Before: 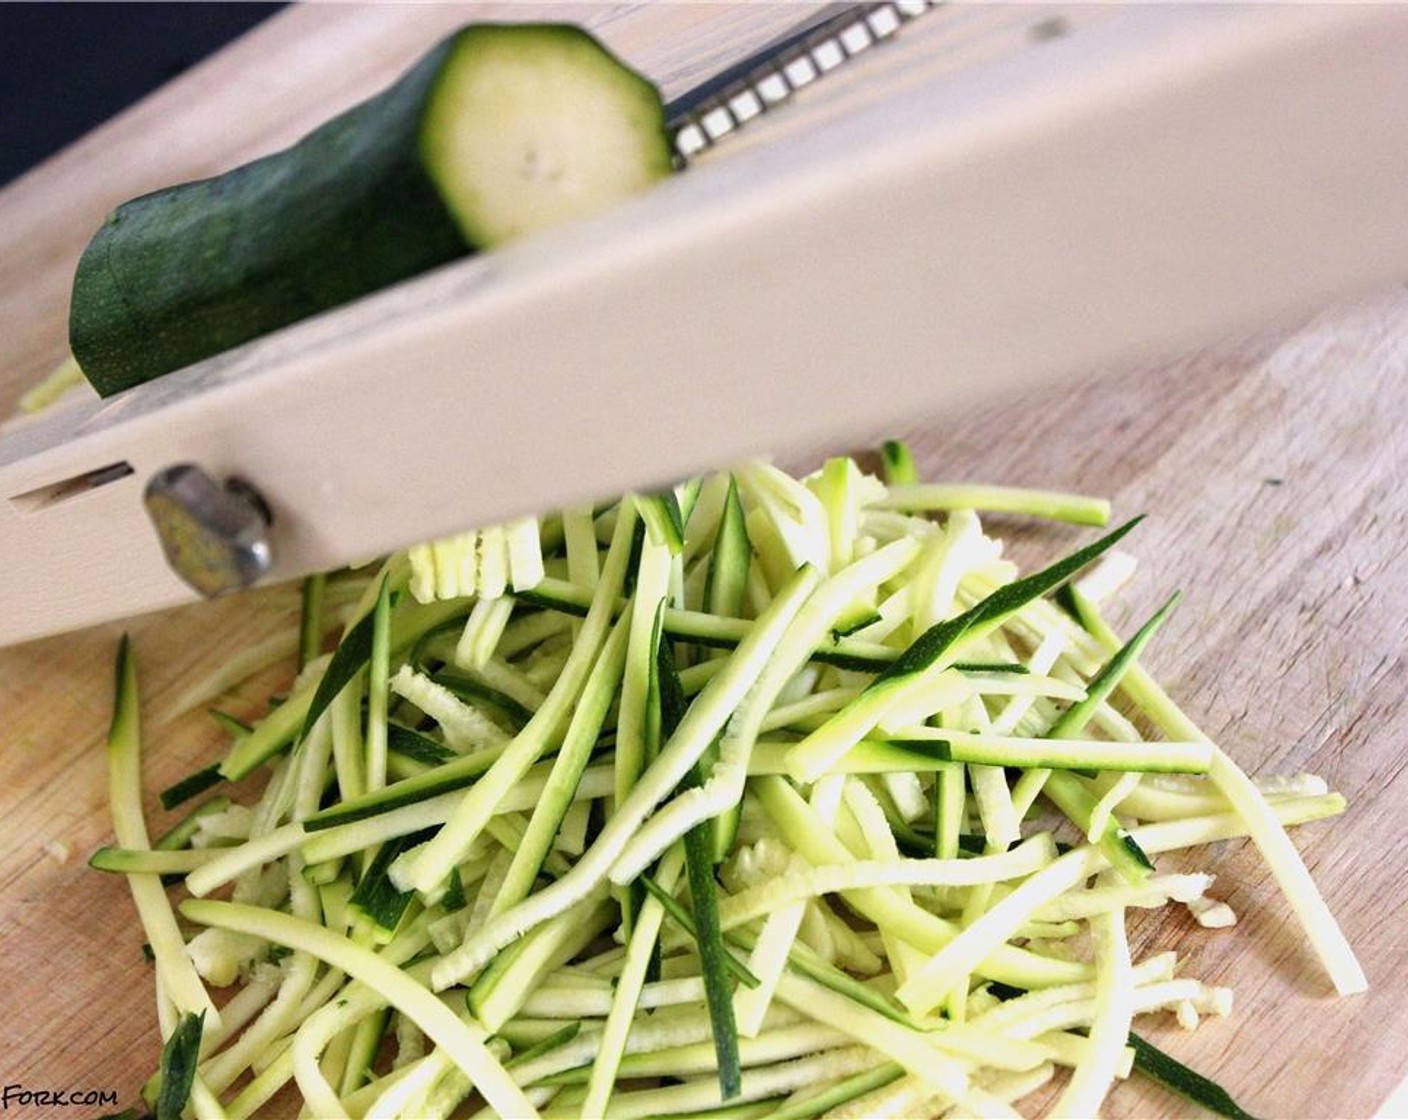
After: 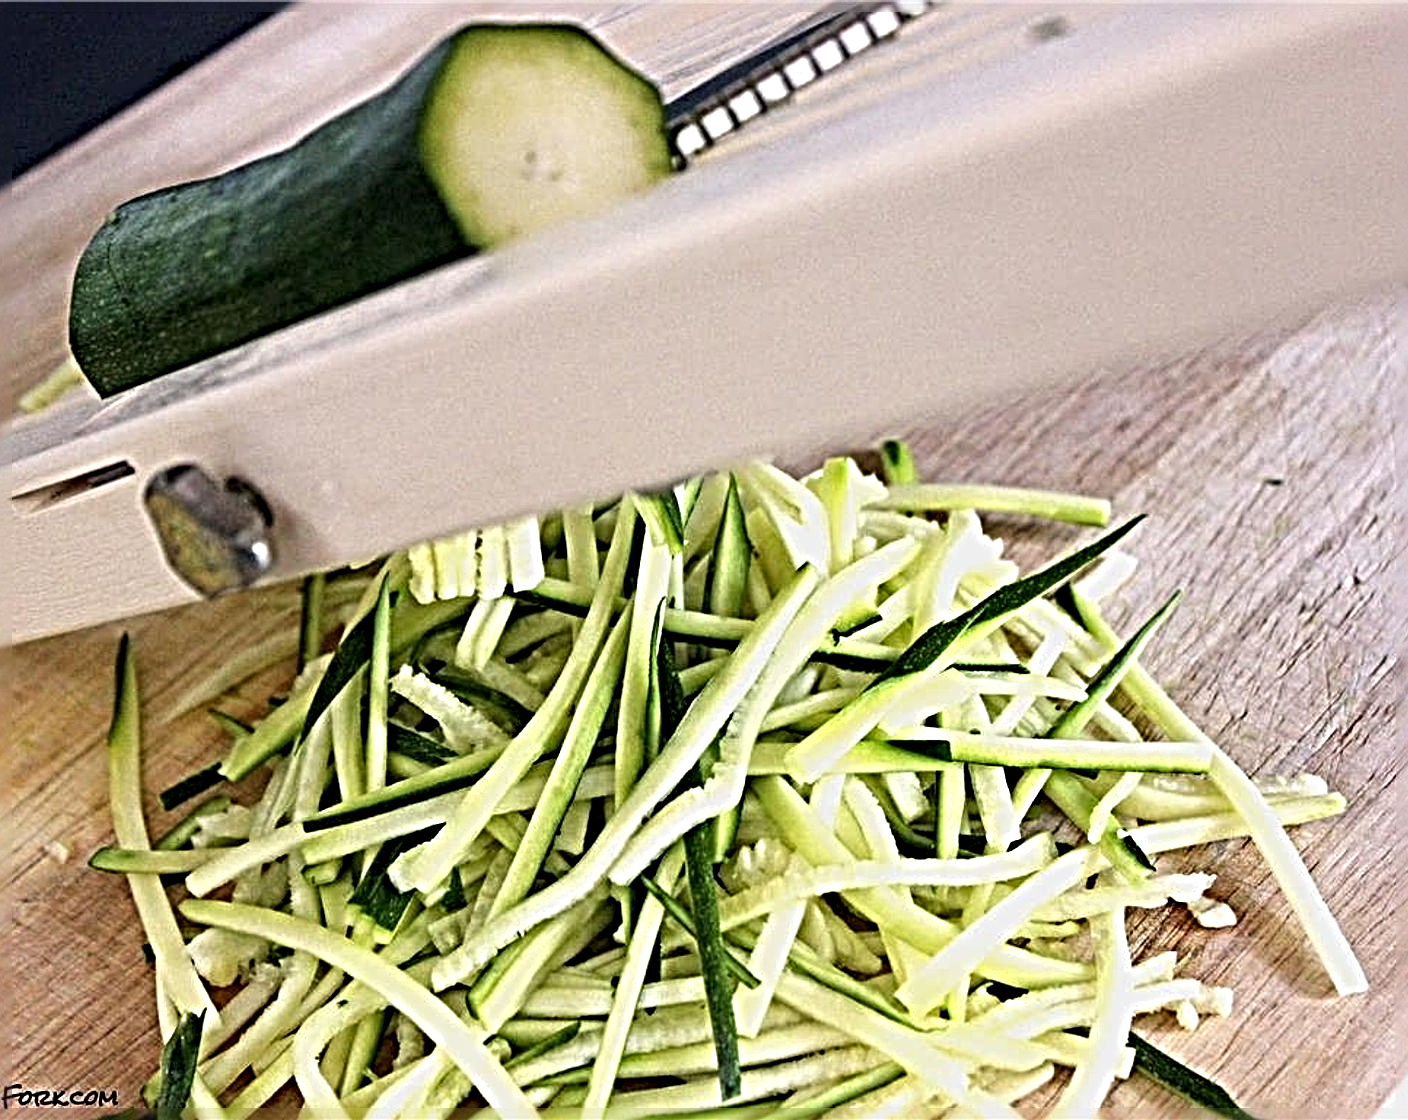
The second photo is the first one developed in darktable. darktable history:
sharpen: radius 6.298, amount 1.795, threshold 0.136
